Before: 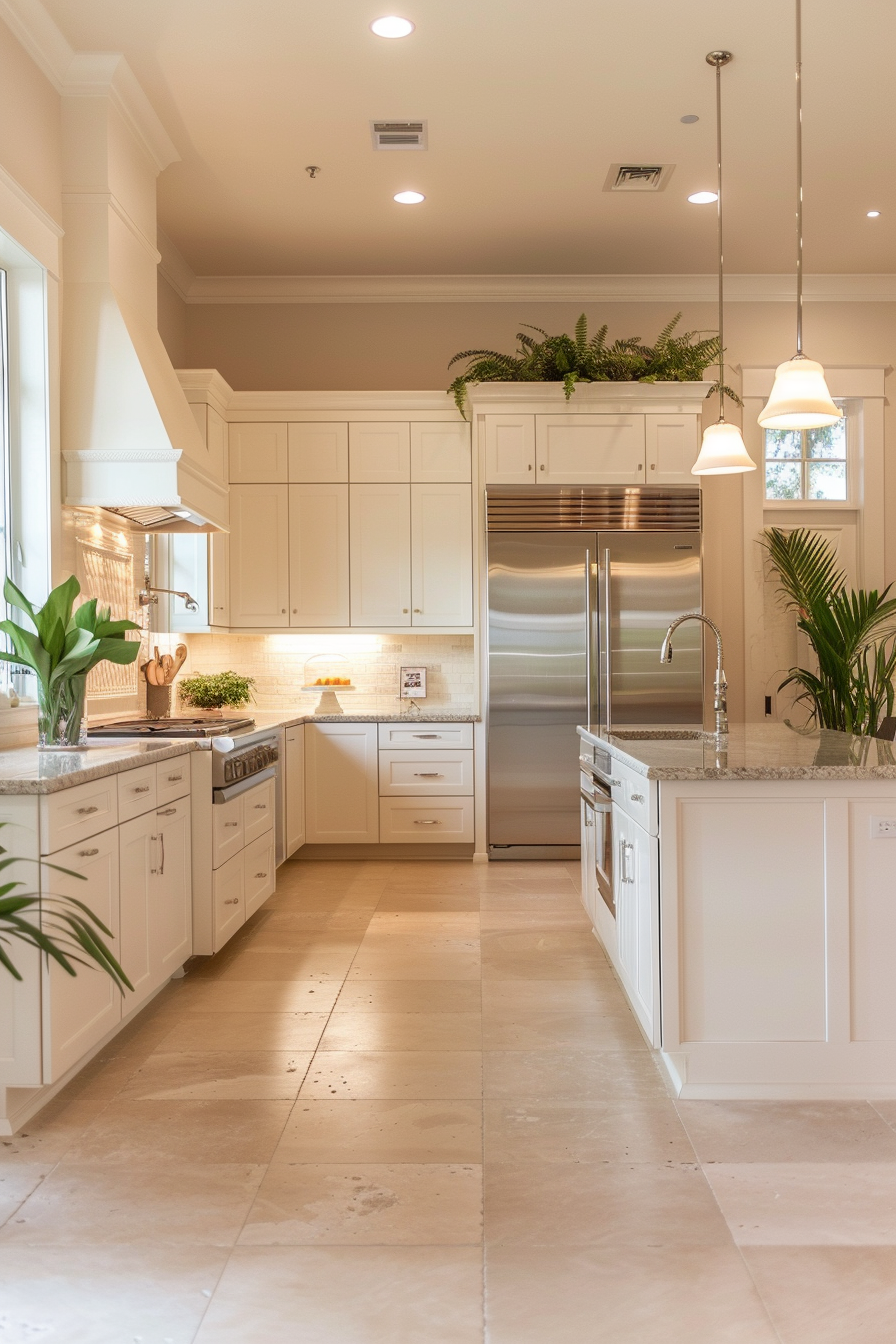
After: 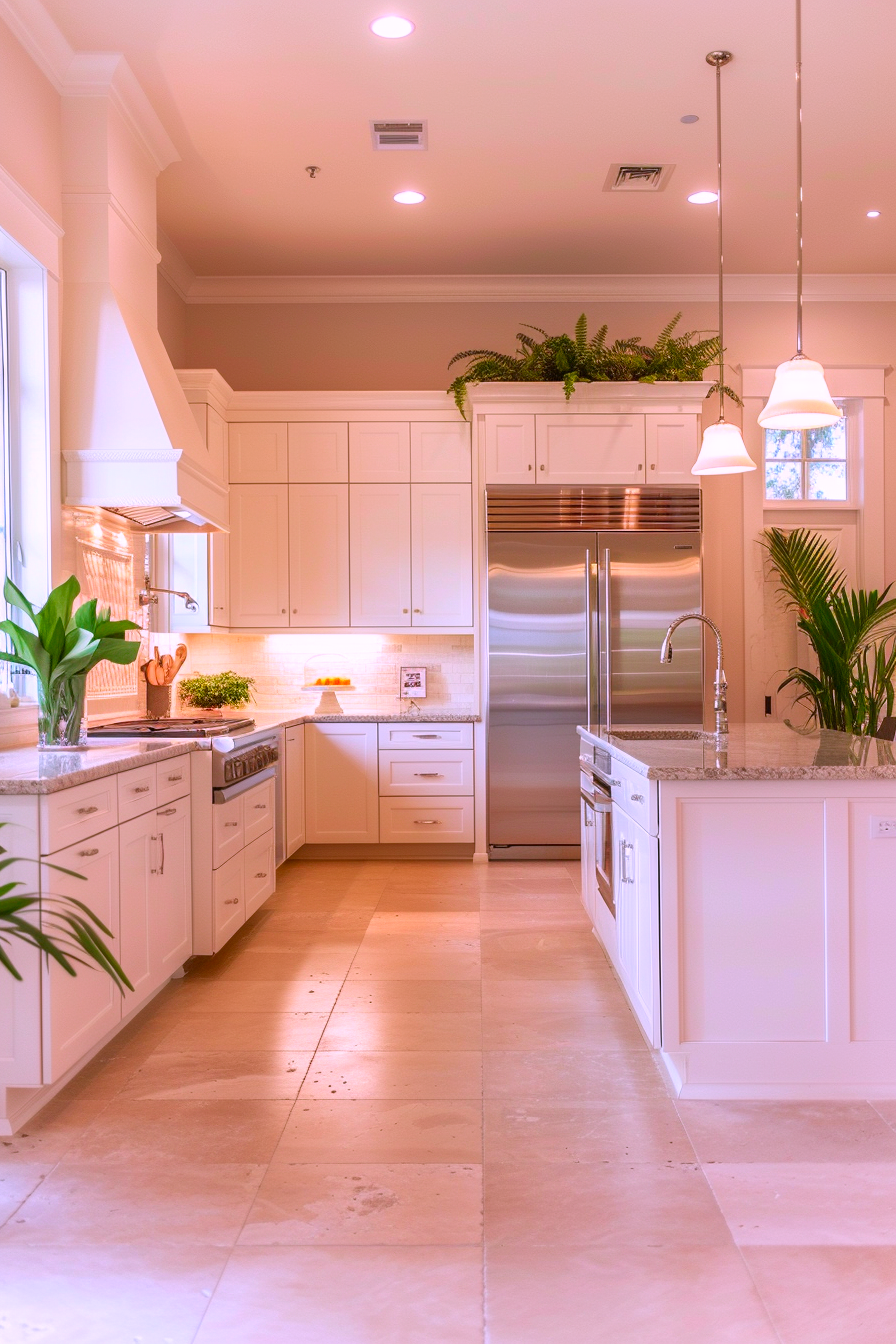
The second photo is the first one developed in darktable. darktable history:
white balance: red 1.042, blue 1.17
tone equalizer: on, module defaults
color contrast: green-magenta contrast 1.69, blue-yellow contrast 1.49
